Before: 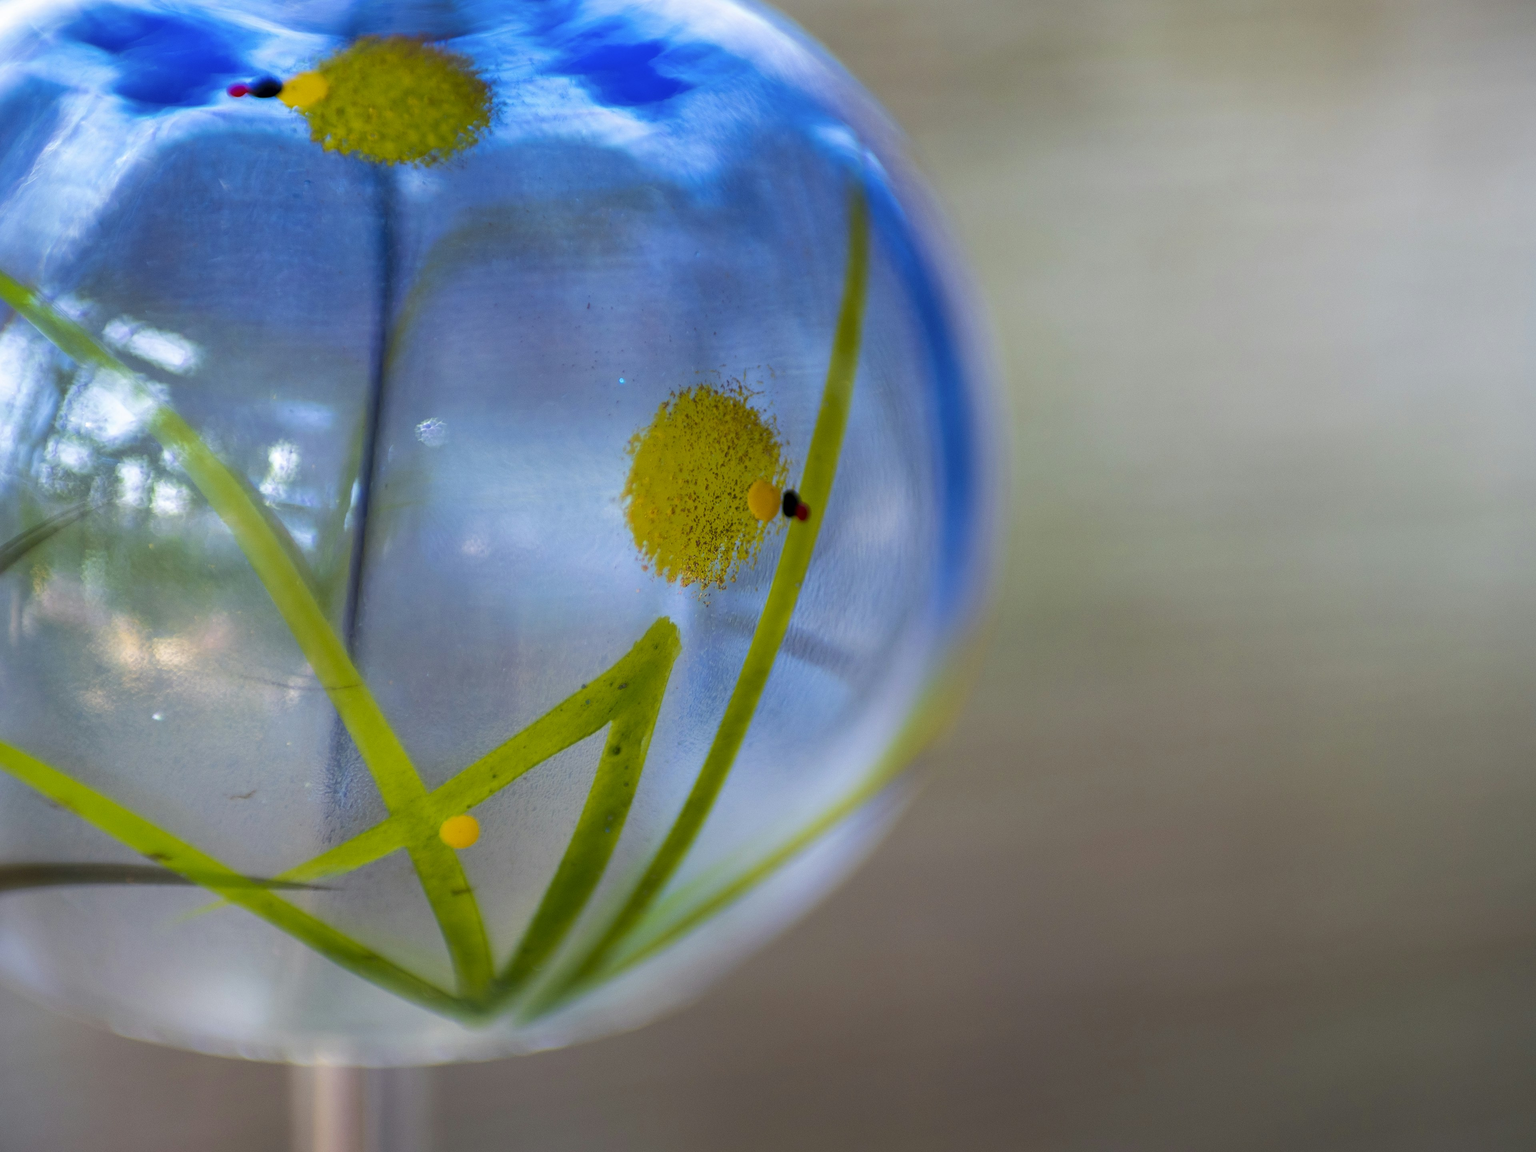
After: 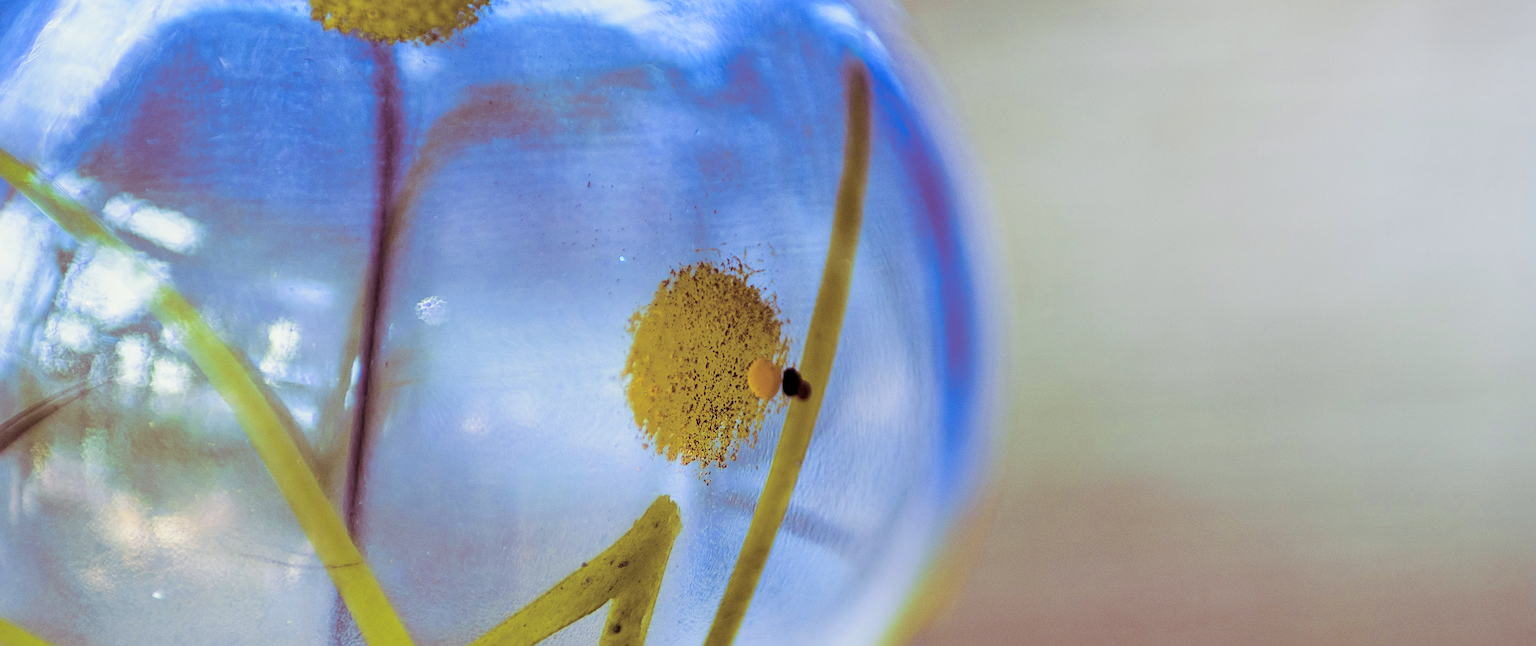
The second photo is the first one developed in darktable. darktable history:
sharpen: radius 2.767
color zones: curves: ch0 [(0.068, 0.464) (0.25, 0.5) (0.48, 0.508) (0.75, 0.536) (0.886, 0.476) (0.967, 0.456)]; ch1 [(0.066, 0.456) (0.25, 0.5) (0.616, 0.508) (0.746, 0.56) (0.934, 0.444)]
white balance: red 0.988, blue 1.017
exposure: exposure 0.515 EV, compensate highlight preservation false
filmic rgb: black relative exposure -5 EV, hardness 2.88, contrast 1.3, highlights saturation mix -30%
split-toning: on, module defaults
crop and rotate: top 10.605%, bottom 33.274%
